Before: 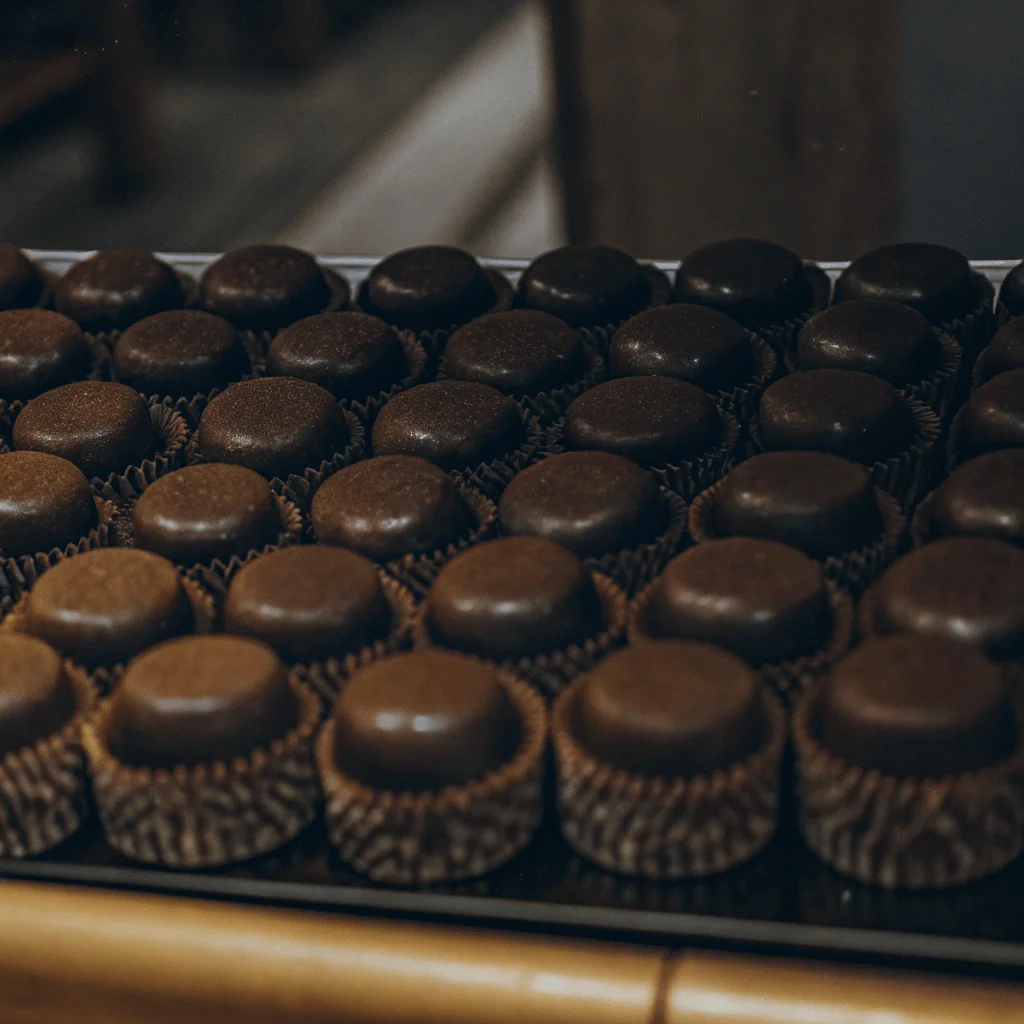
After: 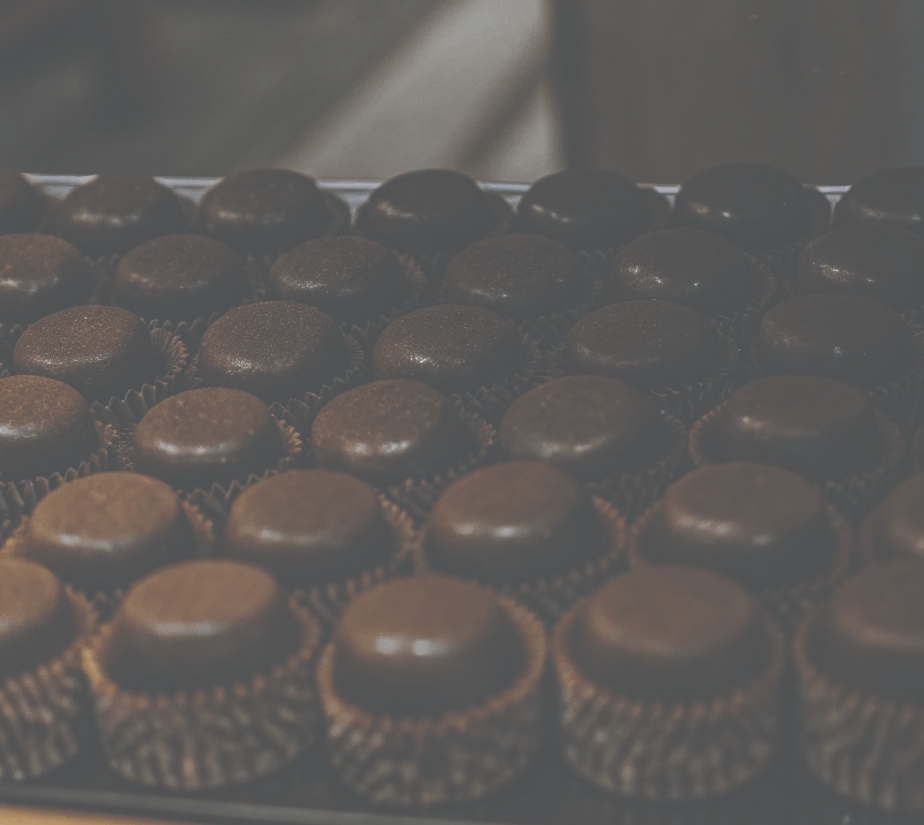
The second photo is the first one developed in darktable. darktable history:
crop: top 7.49%, right 9.717%, bottom 11.943%
exposure: black level correction -0.087, compensate highlight preservation false
color balance rgb: on, module defaults
